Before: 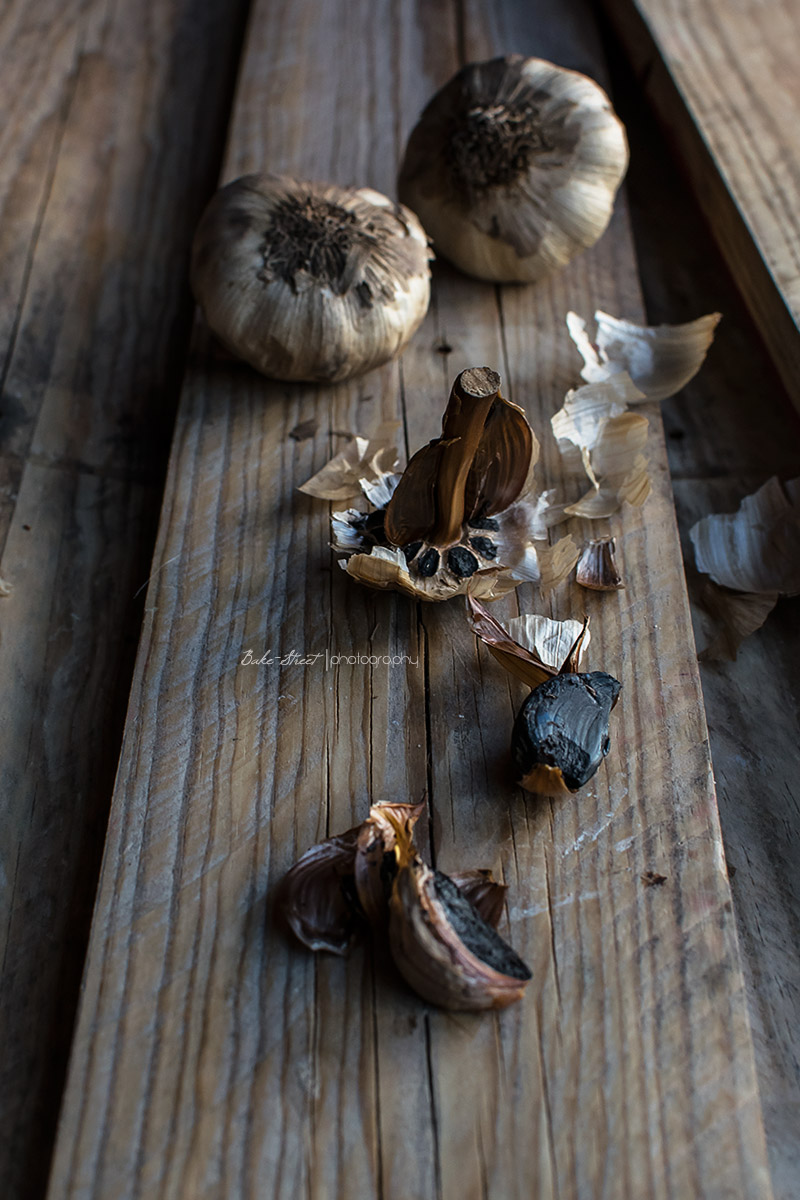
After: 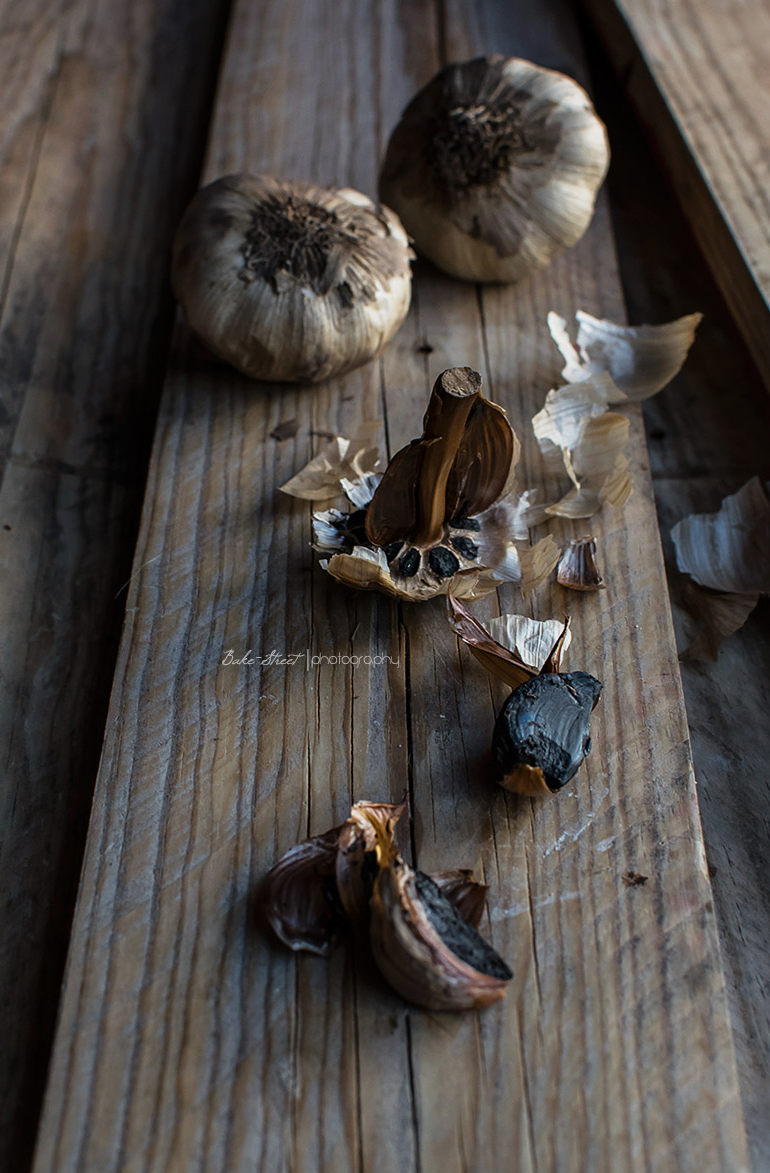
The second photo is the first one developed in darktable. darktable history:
crop and rotate: left 2.536%, right 1.107%, bottom 2.246%
exposure: exposure -0.151 EV, compensate highlight preservation false
